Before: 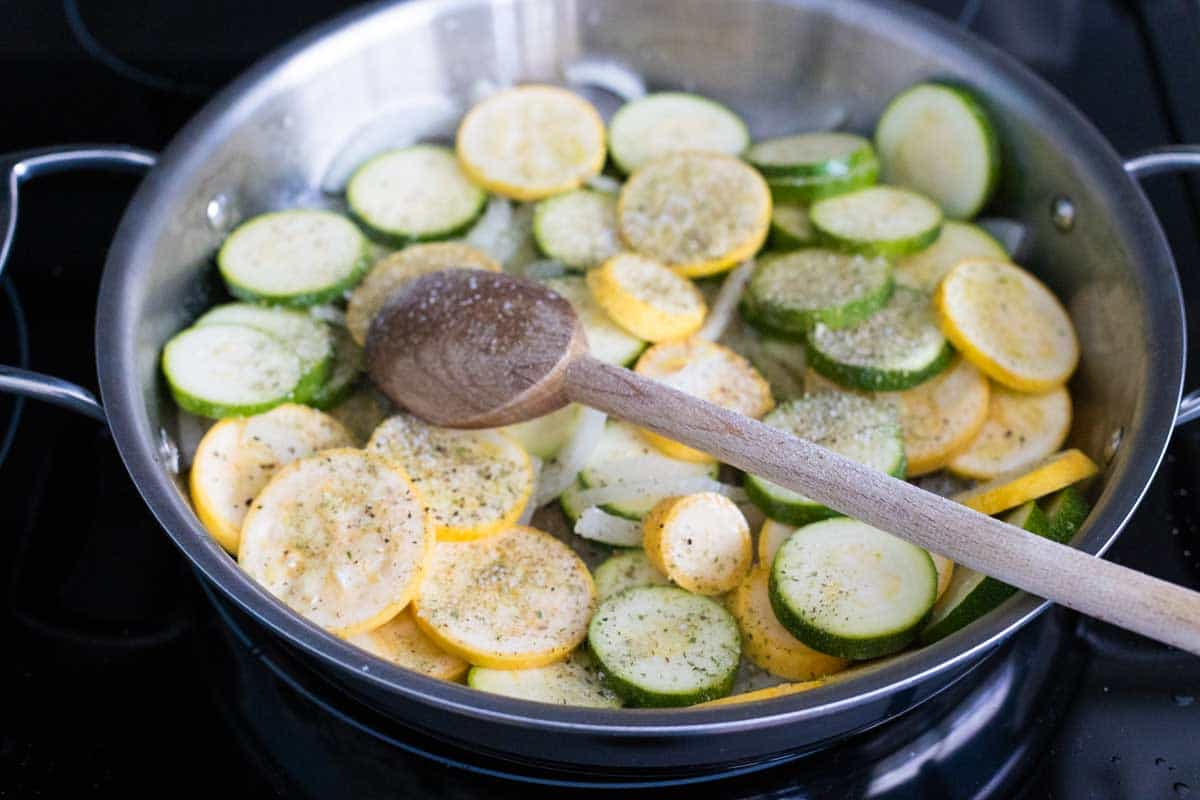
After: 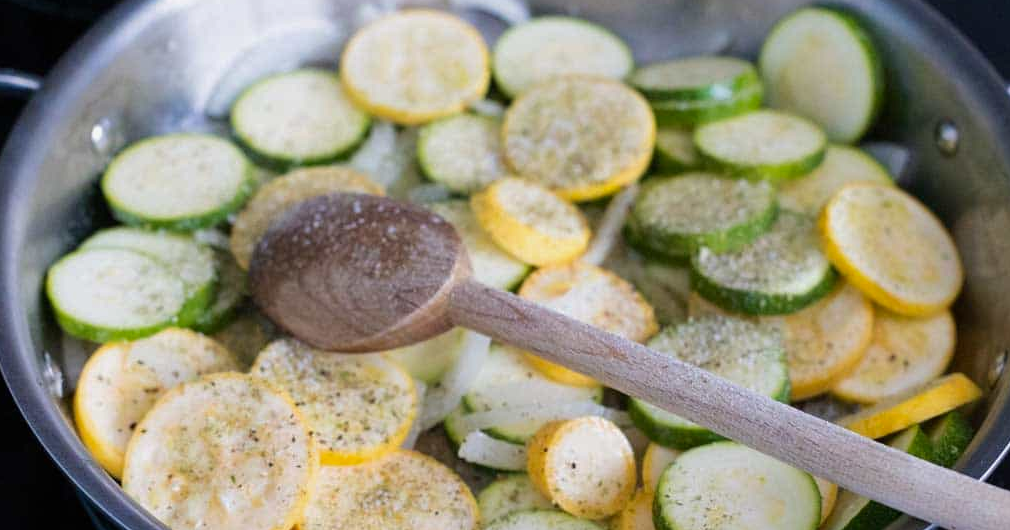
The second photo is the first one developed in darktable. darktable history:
crop and rotate: left 9.682%, top 9.569%, right 6.088%, bottom 24.118%
shadows and highlights: shadows -20.07, white point adjustment -1.89, highlights -34.88
